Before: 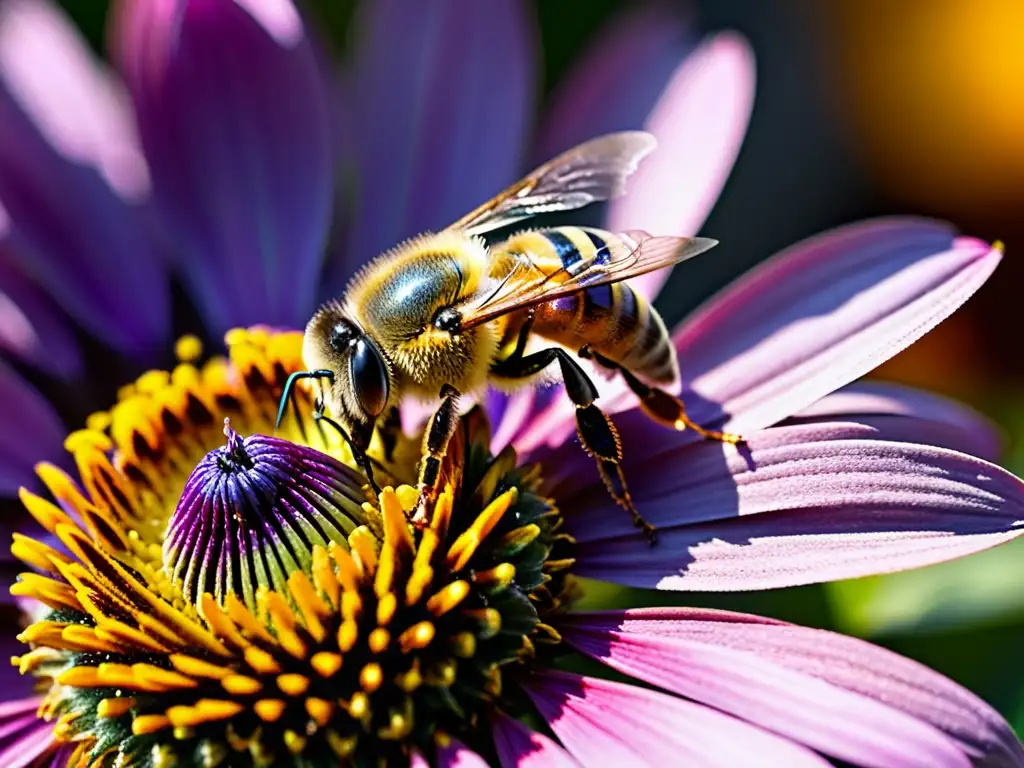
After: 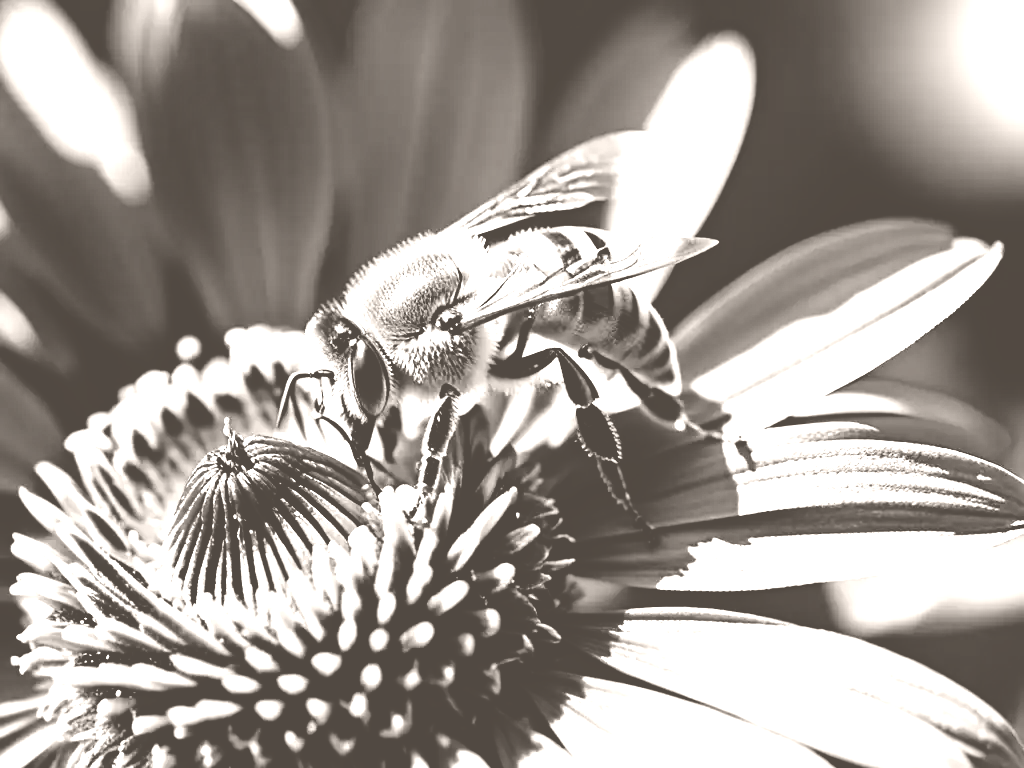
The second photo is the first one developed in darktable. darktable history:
colorize: hue 34.49°, saturation 35.33%, source mix 100%, lightness 55%, version 1
filmic rgb: black relative exposure -8.7 EV, white relative exposure 2.7 EV, threshold 3 EV, target black luminance 0%, hardness 6.25, latitude 75%, contrast 1.325, highlights saturation mix -5%, preserve chrominance no, color science v5 (2021), iterations of high-quality reconstruction 0, enable highlight reconstruction true
white balance: red 1.127, blue 0.943
